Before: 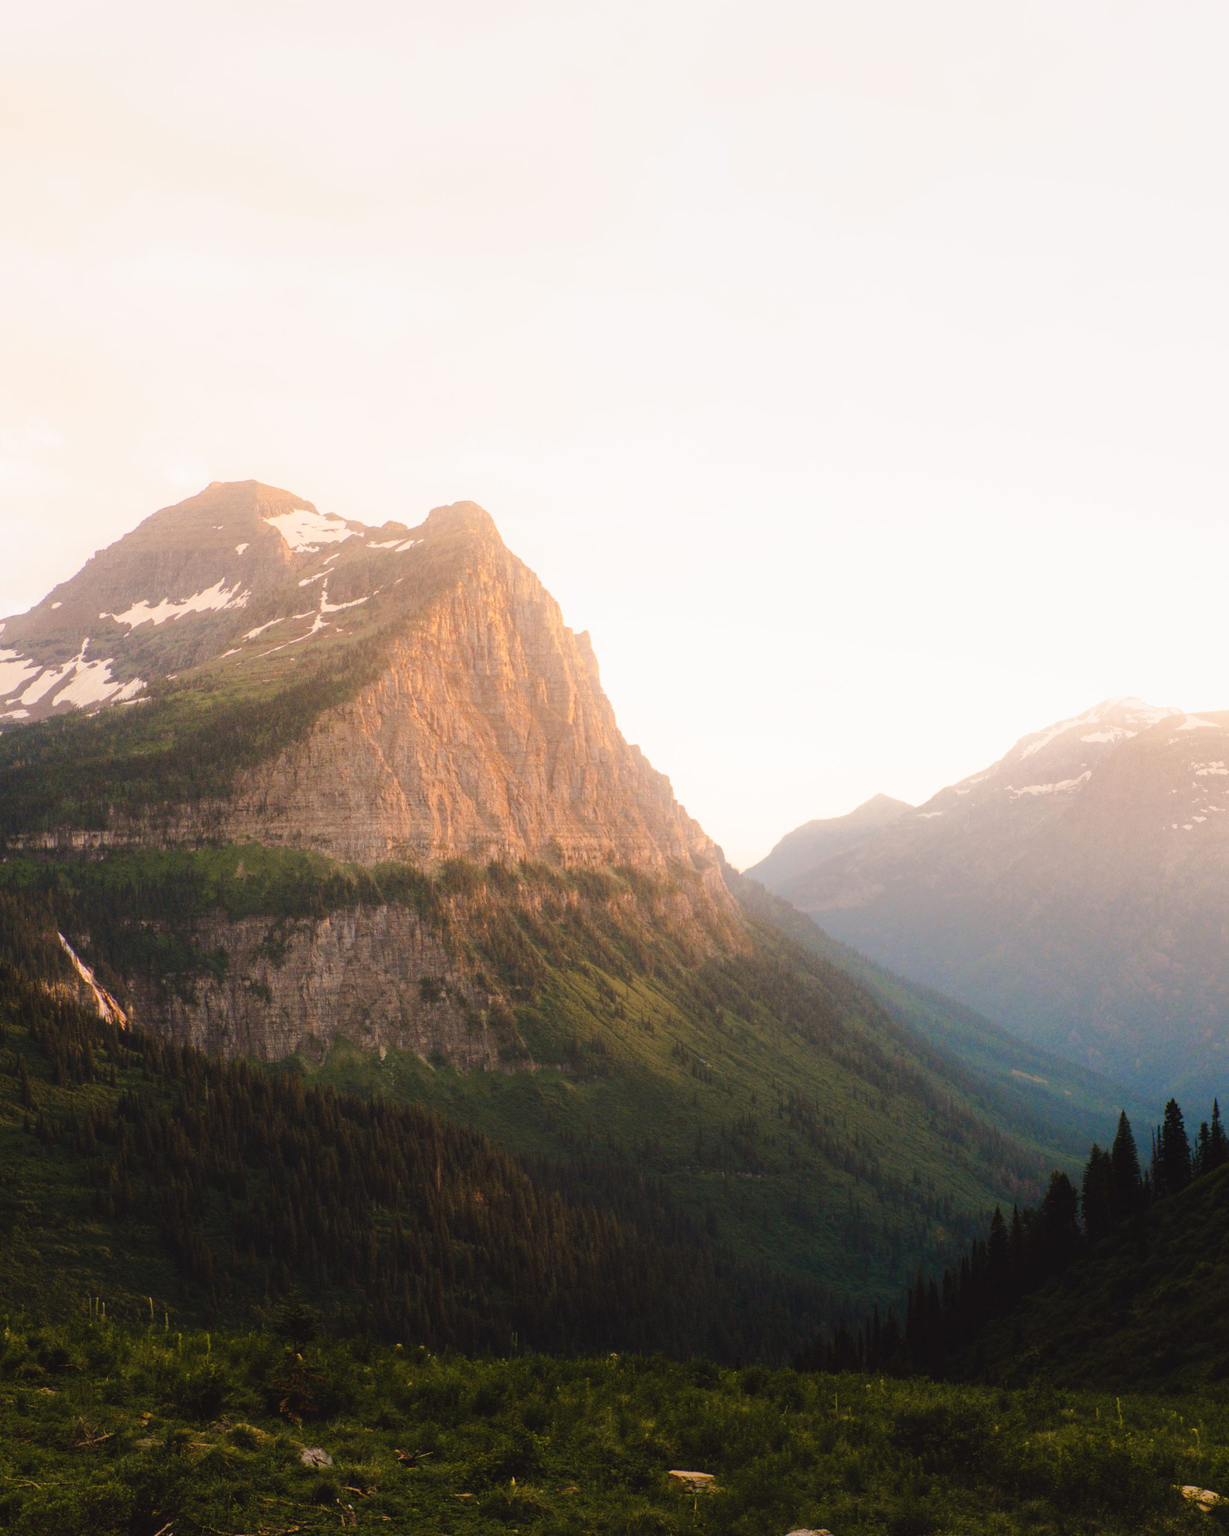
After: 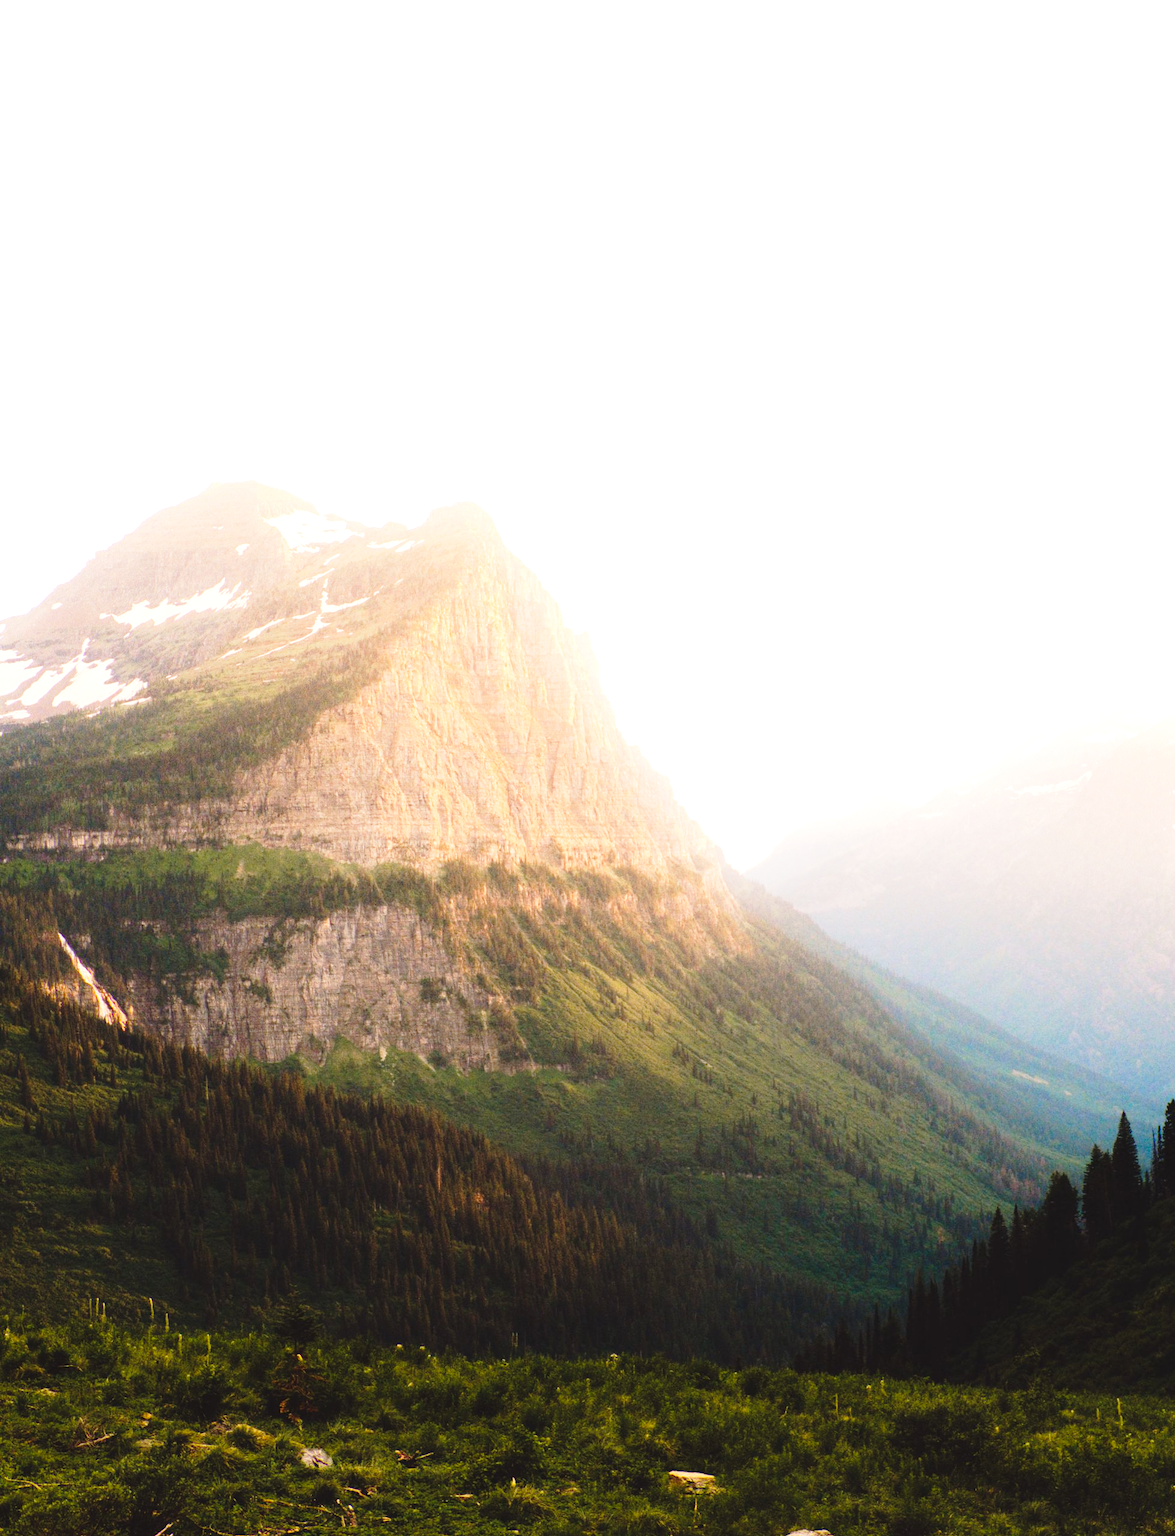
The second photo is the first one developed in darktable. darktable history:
crop: right 4.312%, bottom 0.023%
exposure: exposure 0.61 EV, compensate highlight preservation false
base curve: curves: ch0 [(0, 0) (0.028, 0.03) (0.121, 0.232) (0.46, 0.748) (0.859, 0.968) (1, 1)], preserve colors none
